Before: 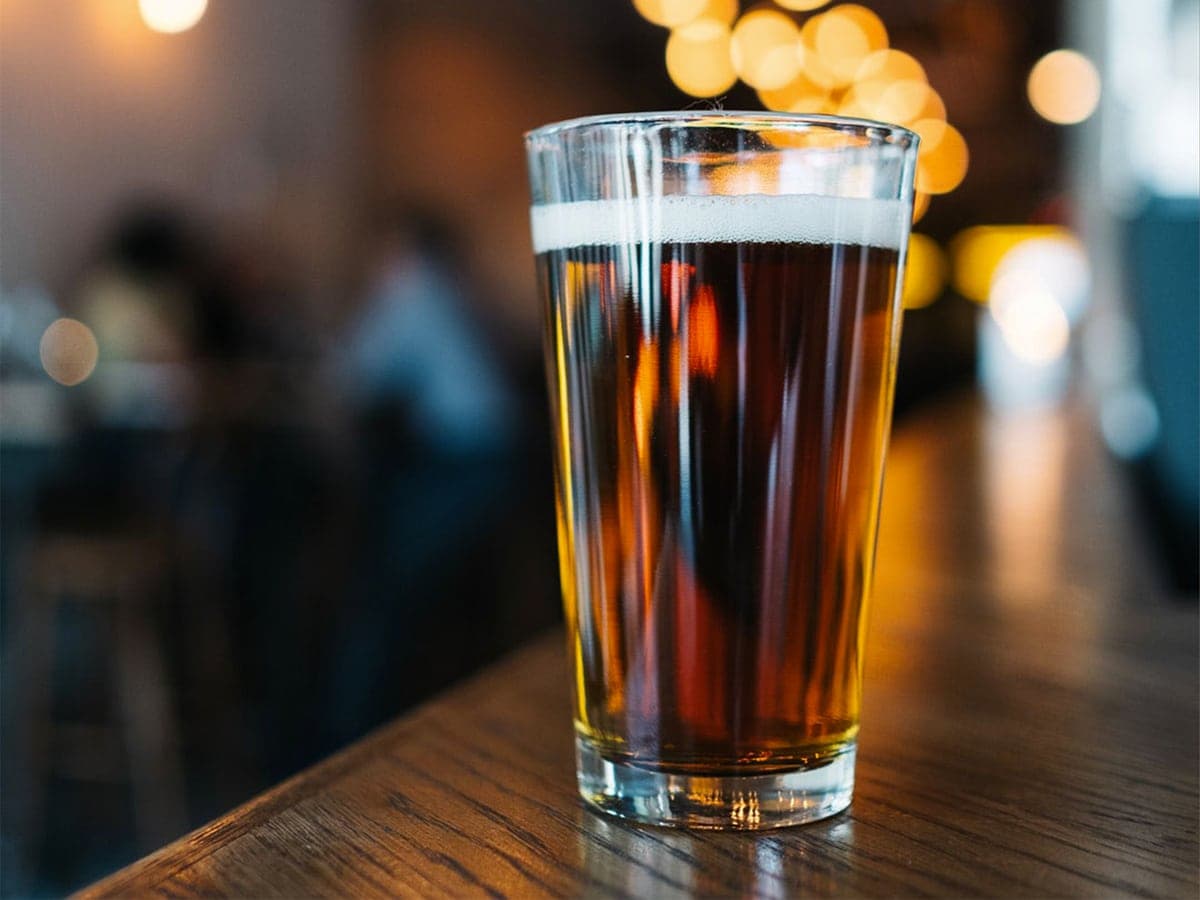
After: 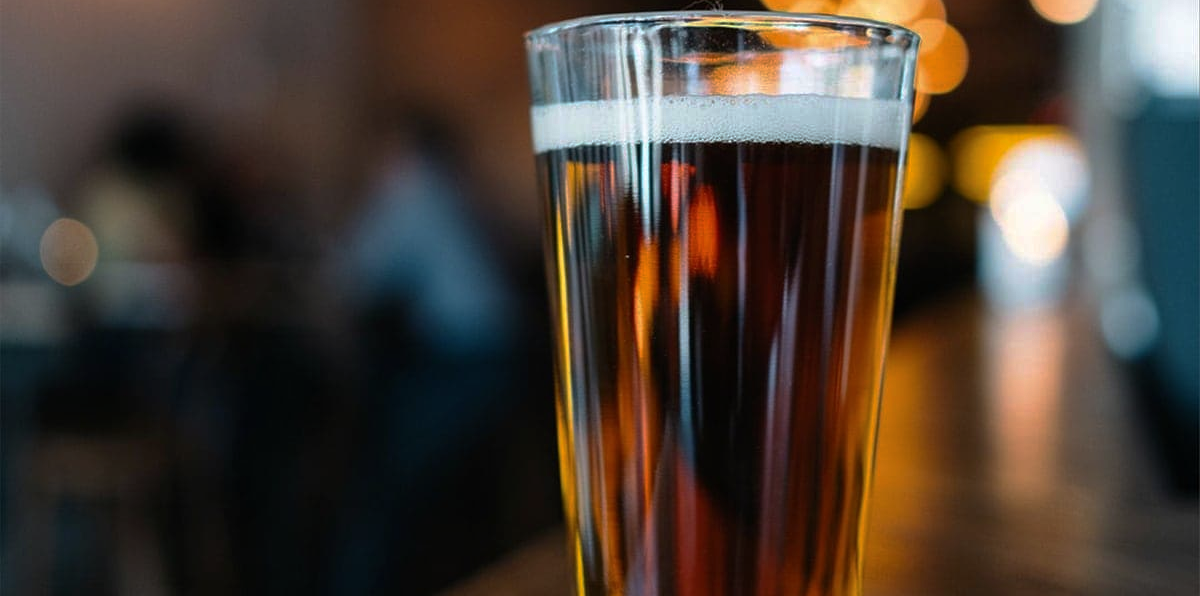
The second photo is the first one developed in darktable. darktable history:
crop: top 11.136%, bottom 22.609%
base curve: curves: ch0 [(0, 0) (0.595, 0.418) (1, 1)], preserve colors none
